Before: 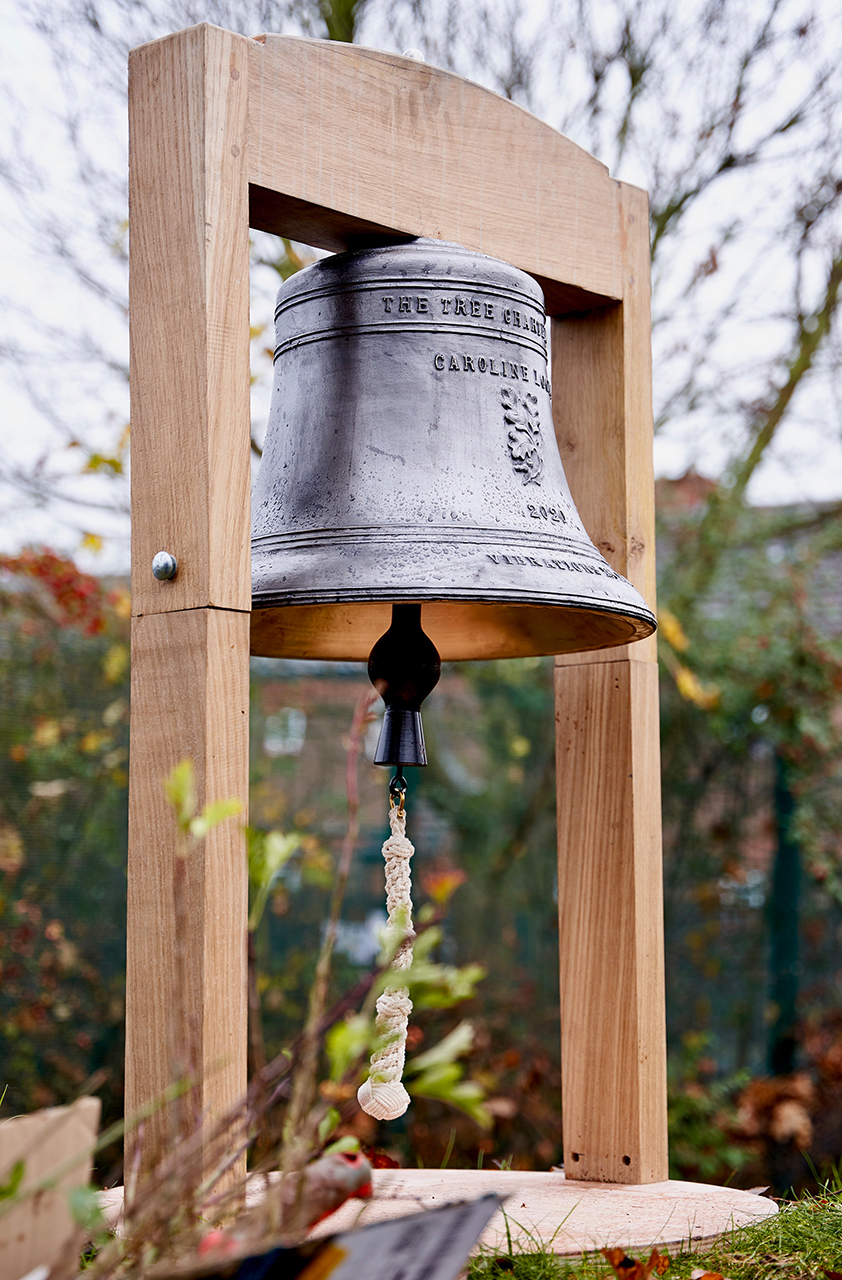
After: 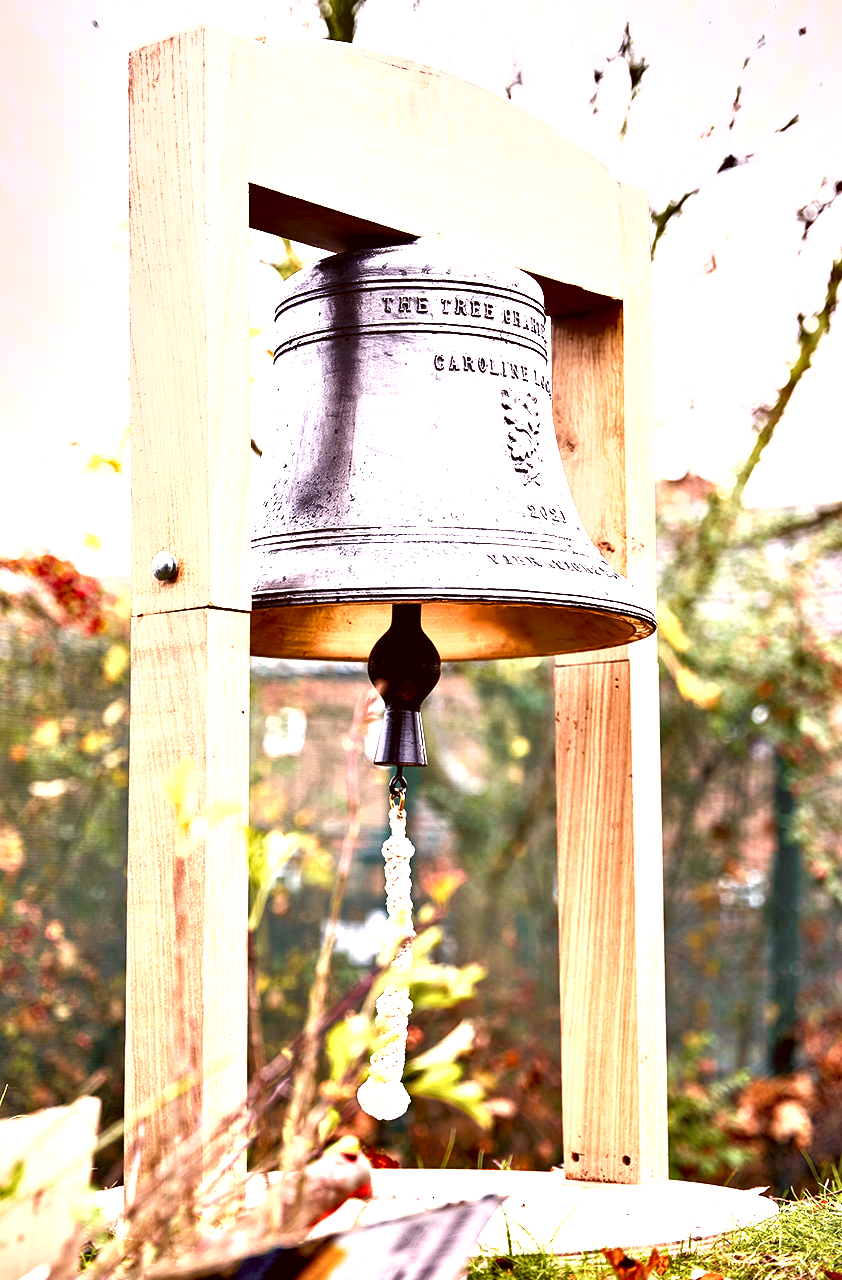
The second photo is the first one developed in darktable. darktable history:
exposure: black level correction 0, exposure 2.138 EV, compensate exposure bias true, compensate highlight preservation false
color correction: highlights a* 10.21, highlights b* 9.79, shadows a* 8.61, shadows b* 7.88, saturation 0.8
shadows and highlights: shadows 20.91, highlights -35.45, soften with gaussian
